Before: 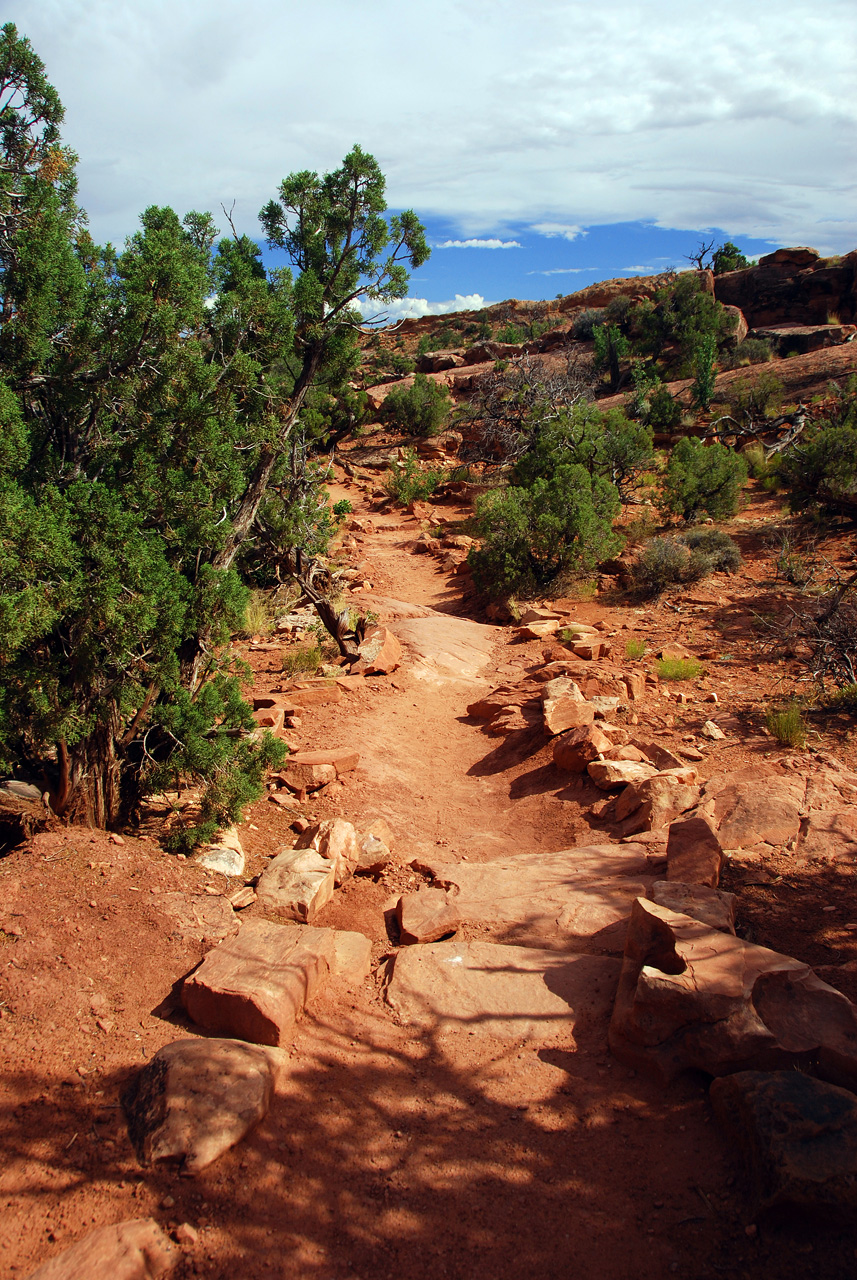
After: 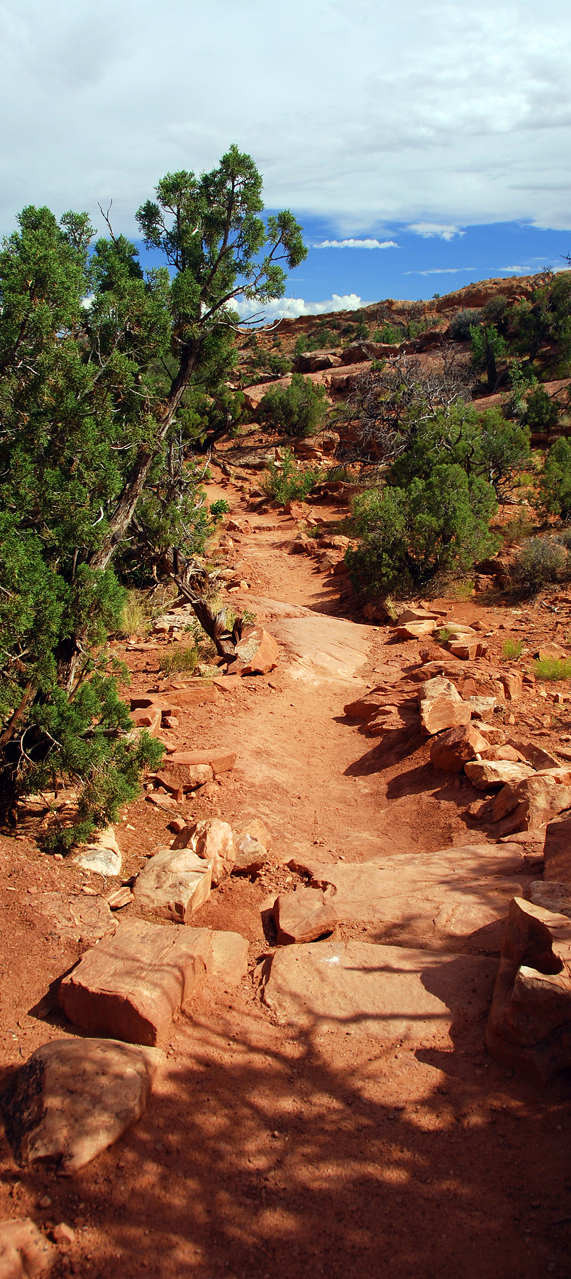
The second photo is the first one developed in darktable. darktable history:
crop and rotate: left 14.371%, right 18.946%
